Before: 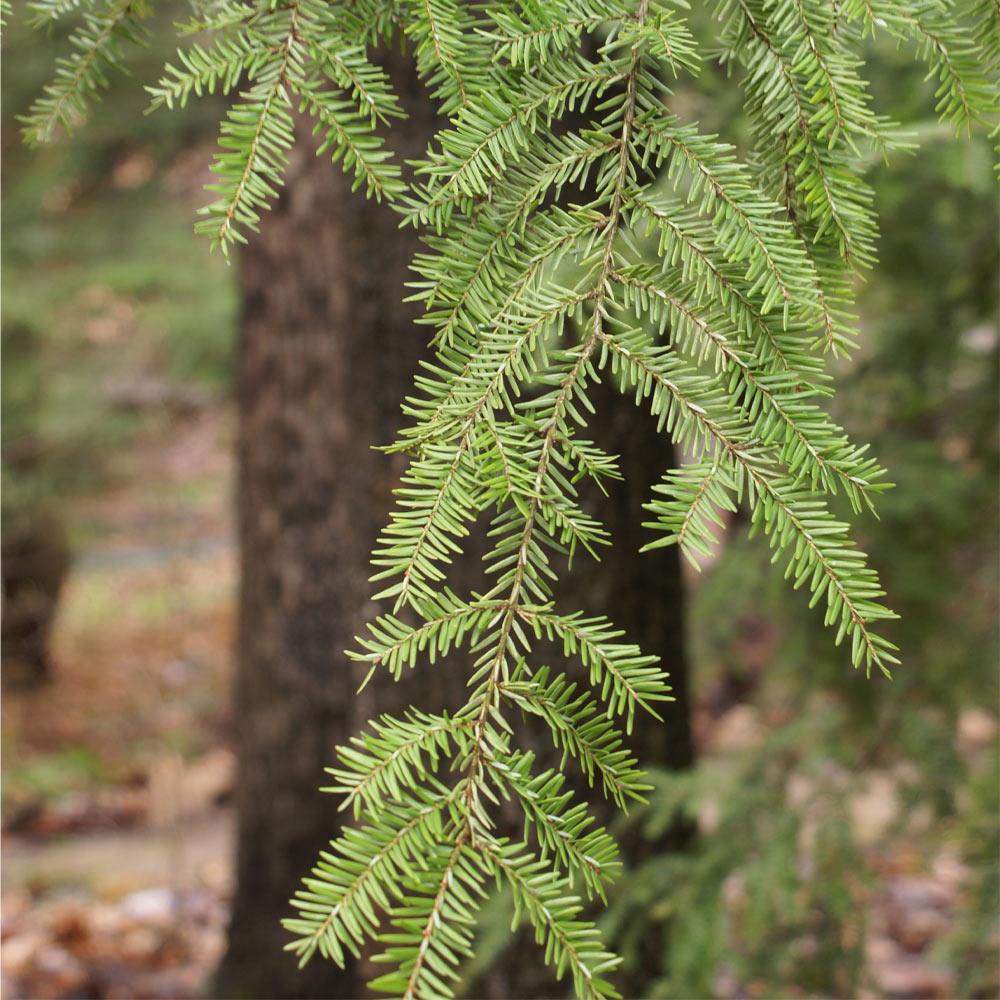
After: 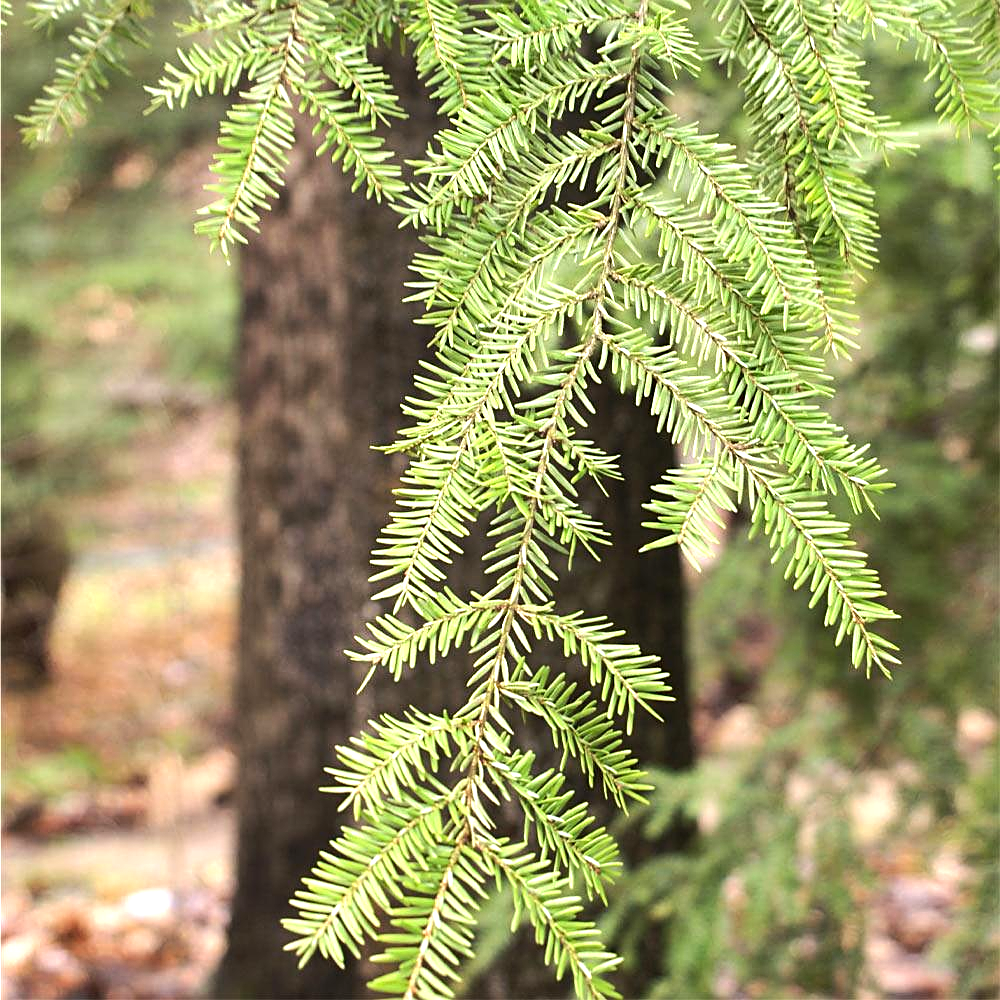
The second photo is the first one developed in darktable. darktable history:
sharpen: amount 0.492
exposure: black level correction 0, exposure 0.693 EV, compensate highlight preservation false
tone equalizer: -8 EV -0.45 EV, -7 EV -0.37 EV, -6 EV -0.355 EV, -5 EV -0.248 EV, -3 EV 0.254 EV, -2 EV 0.327 EV, -1 EV 0.371 EV, +0 EV 0.388 EV, edges refinement/feathering 500, mask exposure compensation -1.57 EV, preserve details no
